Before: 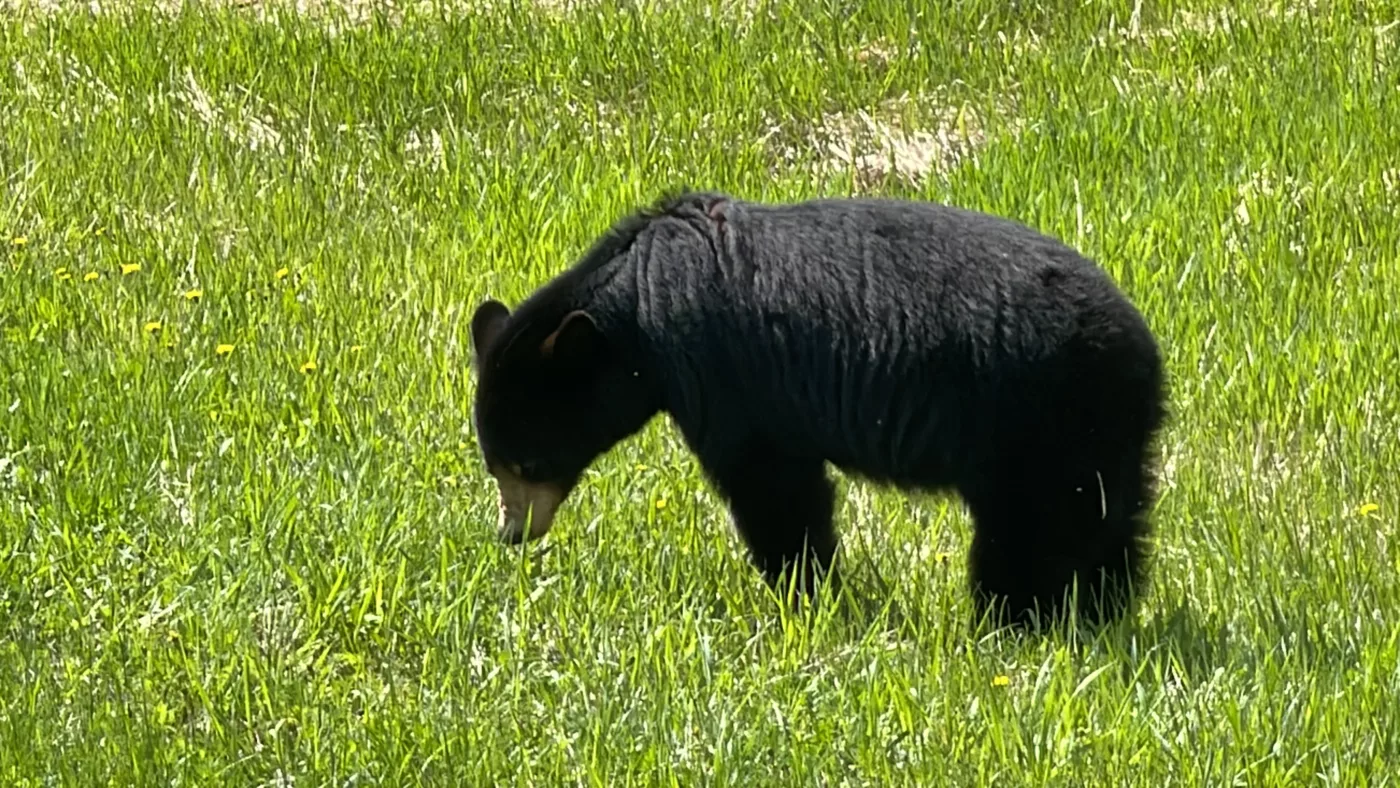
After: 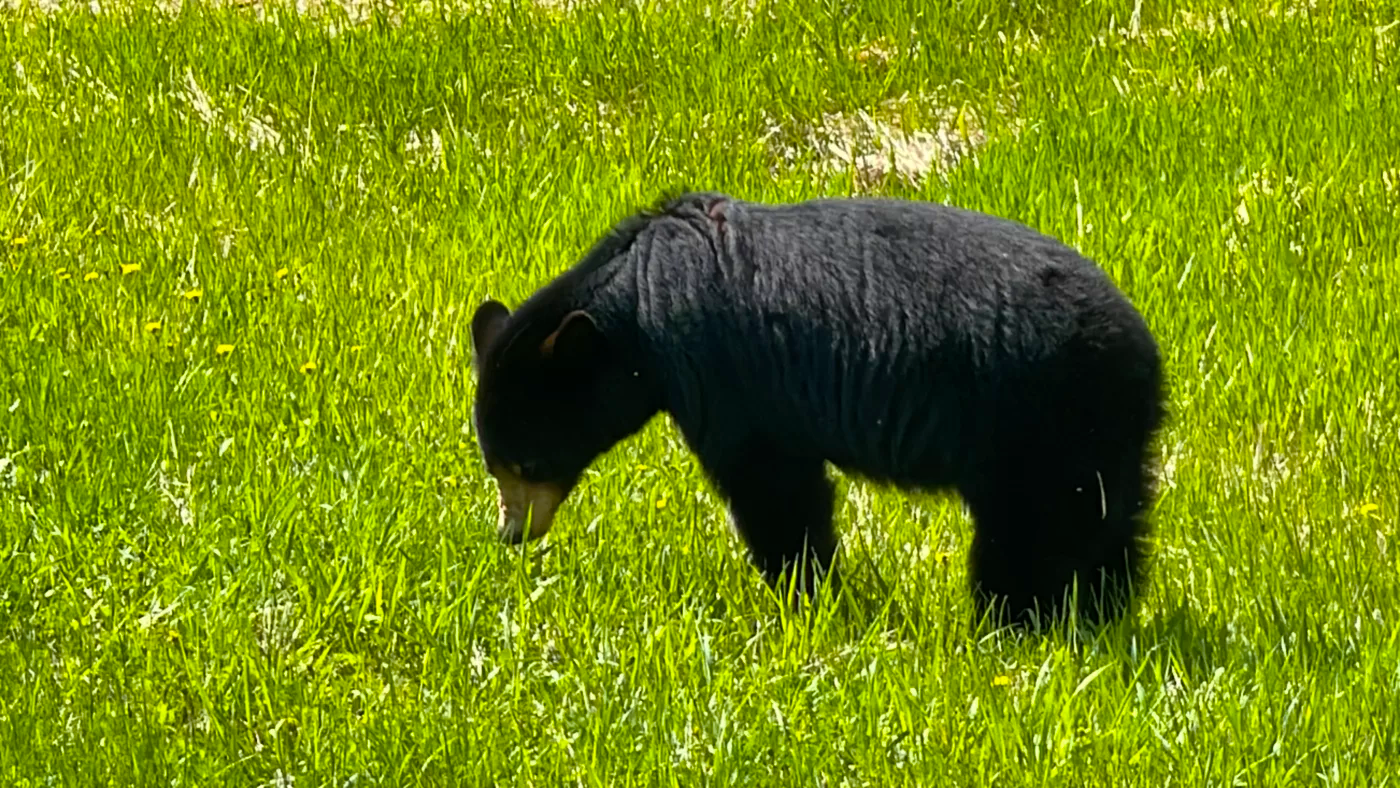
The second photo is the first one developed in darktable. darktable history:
color balance rgb: linear chroma grading › global chroma 13.45%, perceptual saturation grading › global saturation 30.771%
